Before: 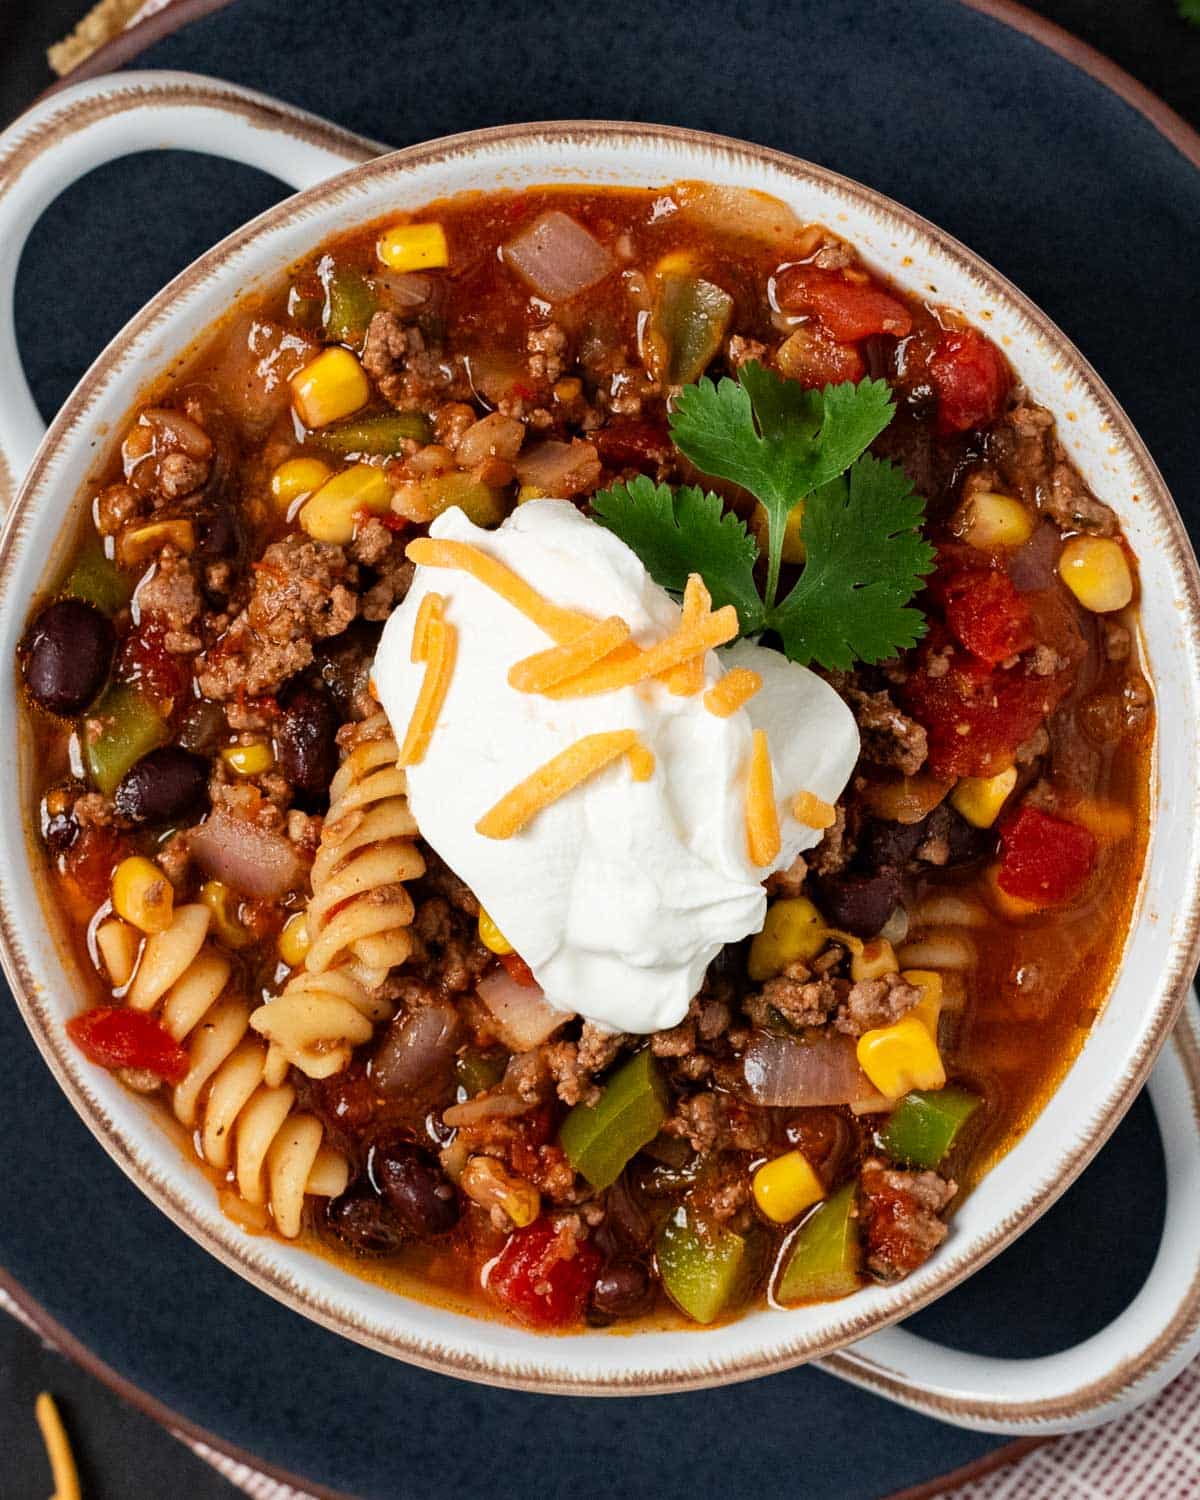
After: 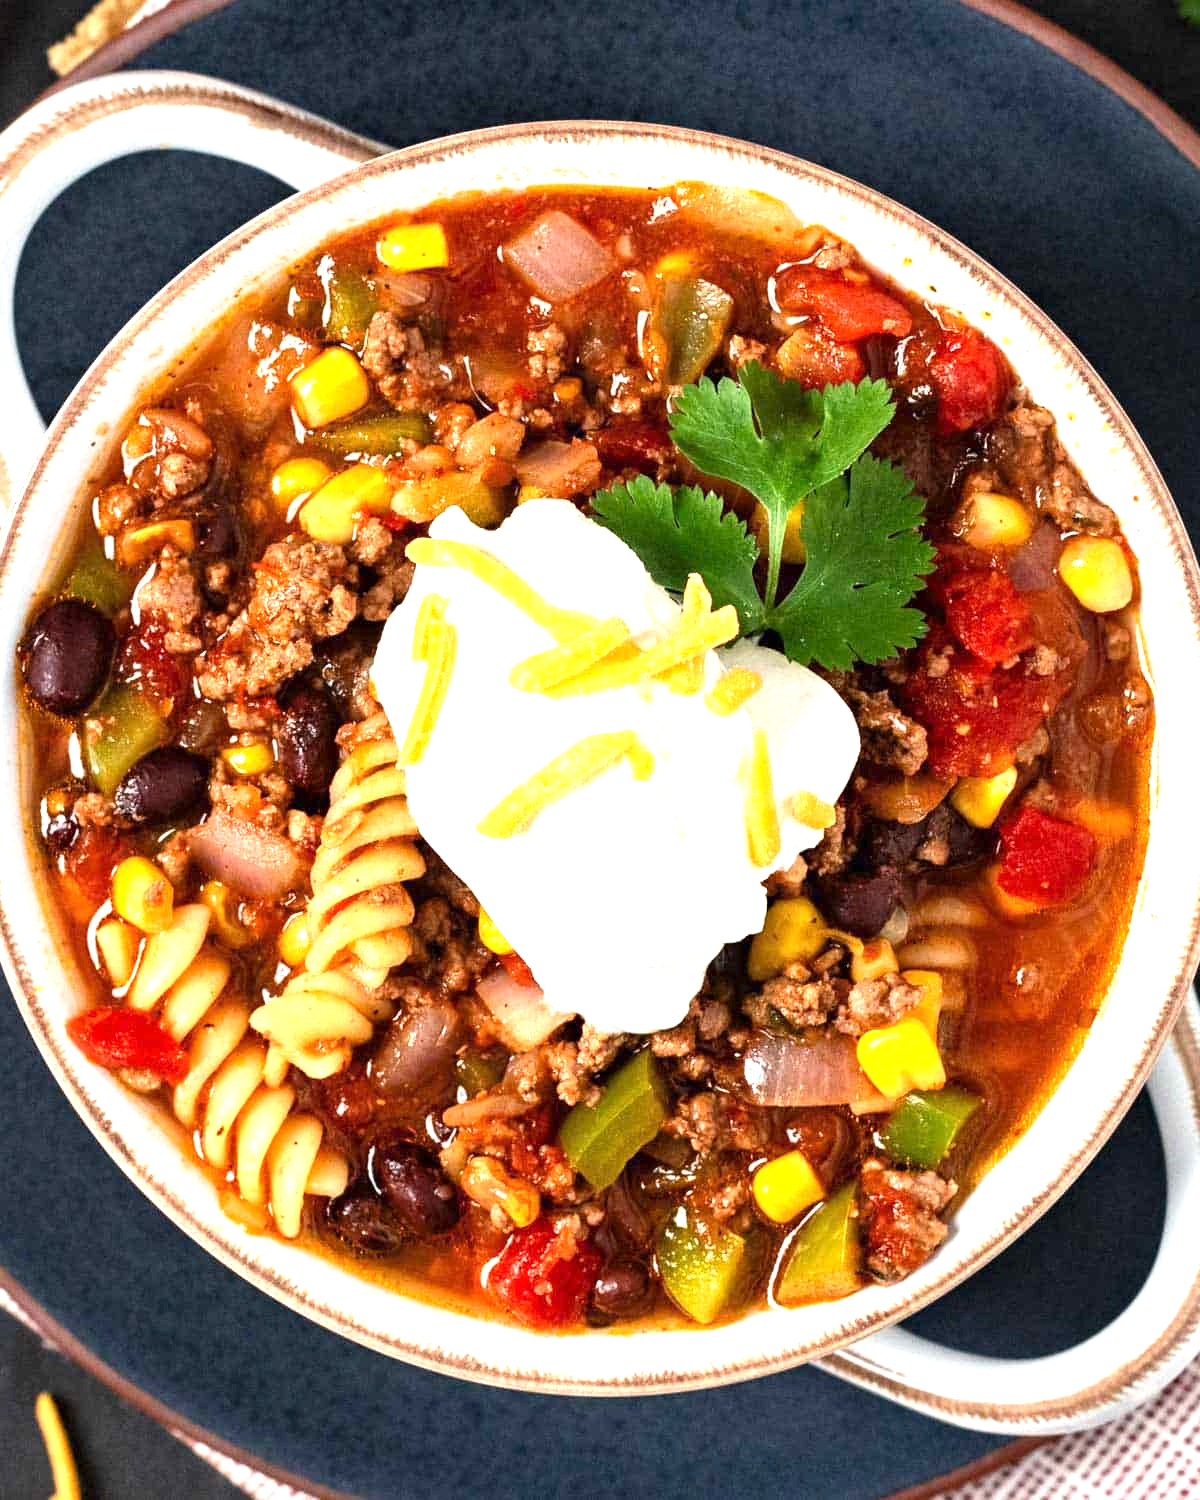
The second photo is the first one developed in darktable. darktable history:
exposure: exposure 0.917 EV, compensate exposure bias true, compensate highlight preservation false
